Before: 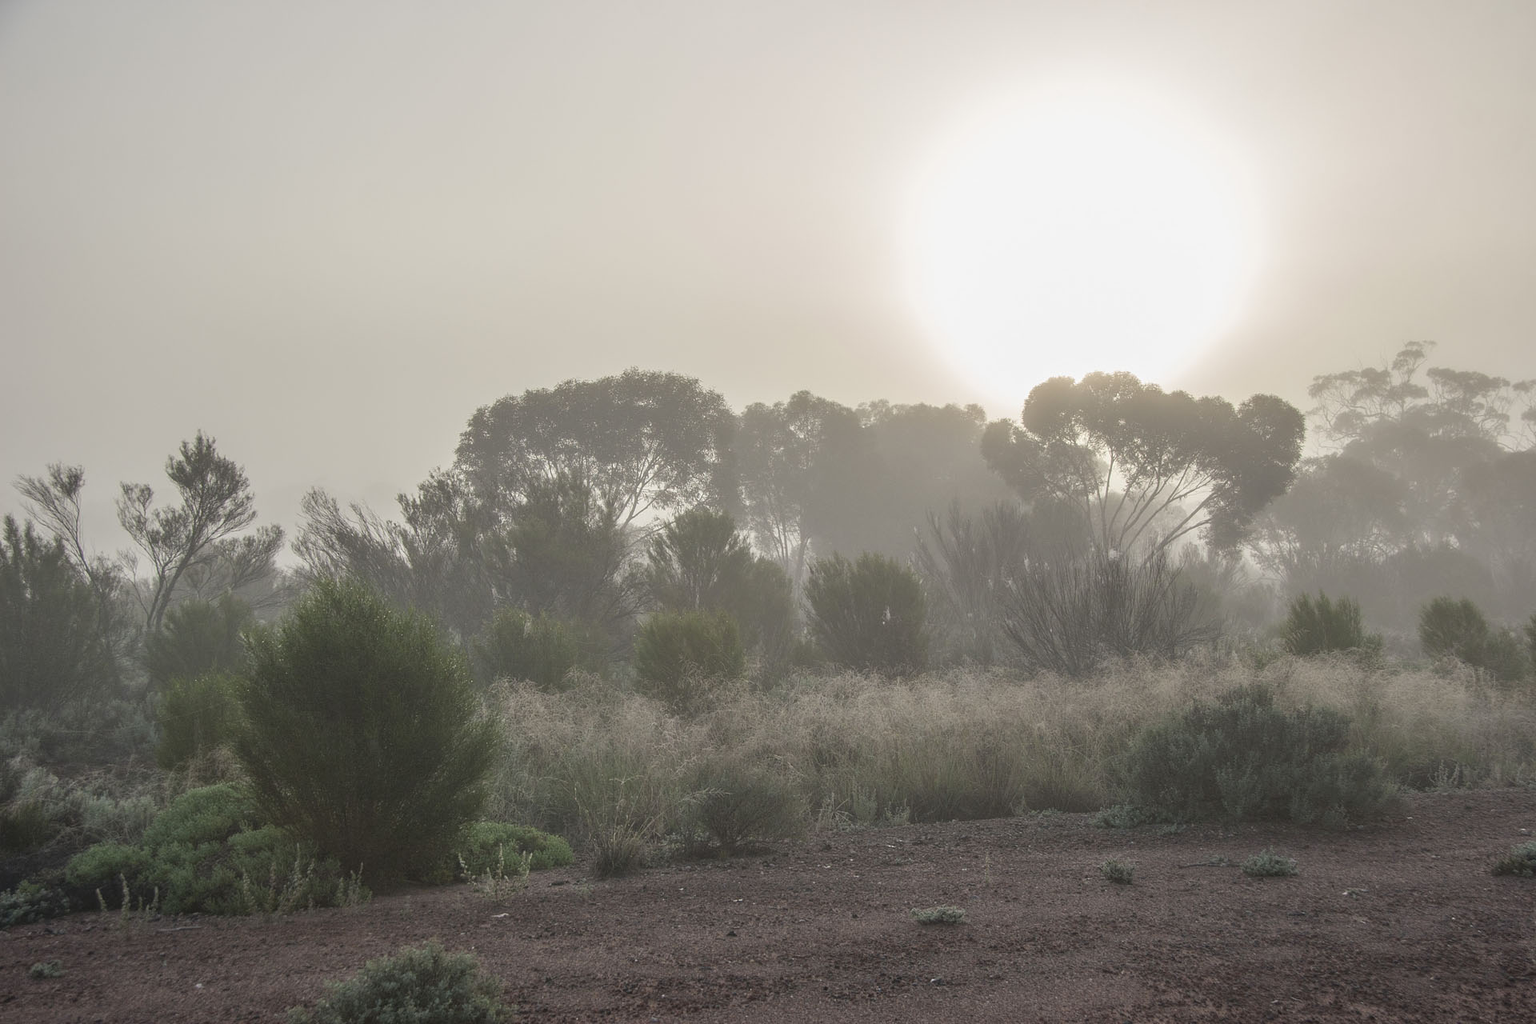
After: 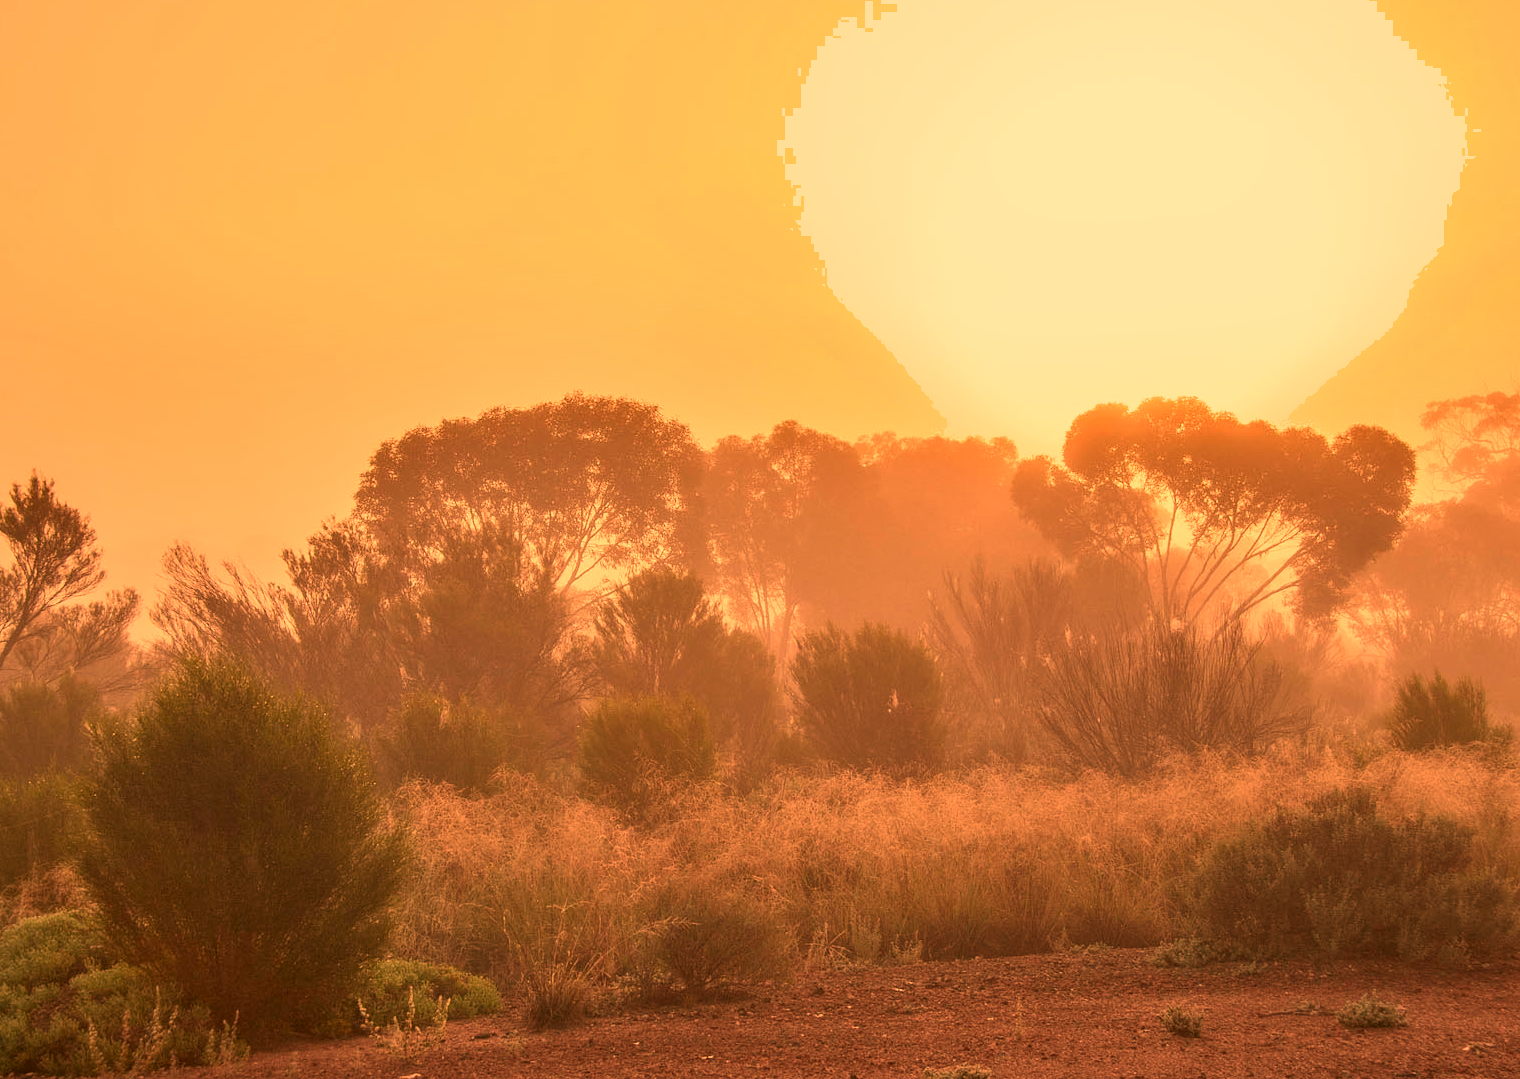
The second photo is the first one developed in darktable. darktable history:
local contrast: mode bilateral grid, contrast 100, coarseness 100, detail 91%, midtone range 0.2
crop: left 11.225%, top 5.381%, right 9.565%, bottom 10.314%
white balance: red 1.467, blue 0.684
contrast brightness saturation: contrast 0.13, brightness -0.05, saturation 0.16
shadows and highlights: shadows 49, highlights -41, soften with gaussian
